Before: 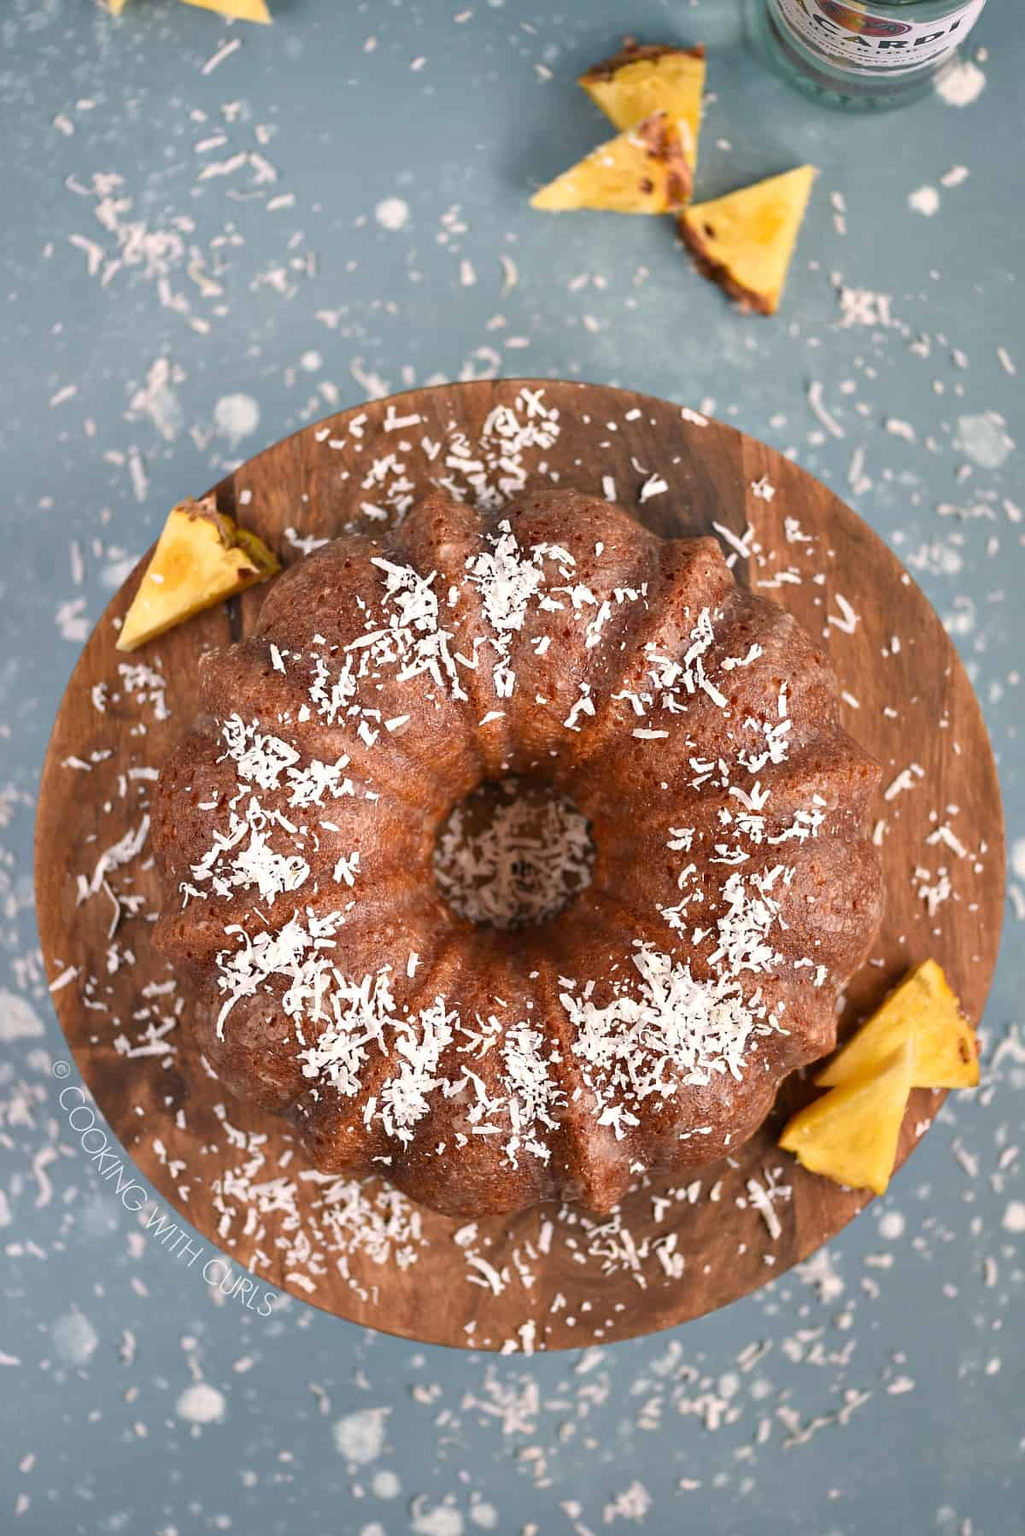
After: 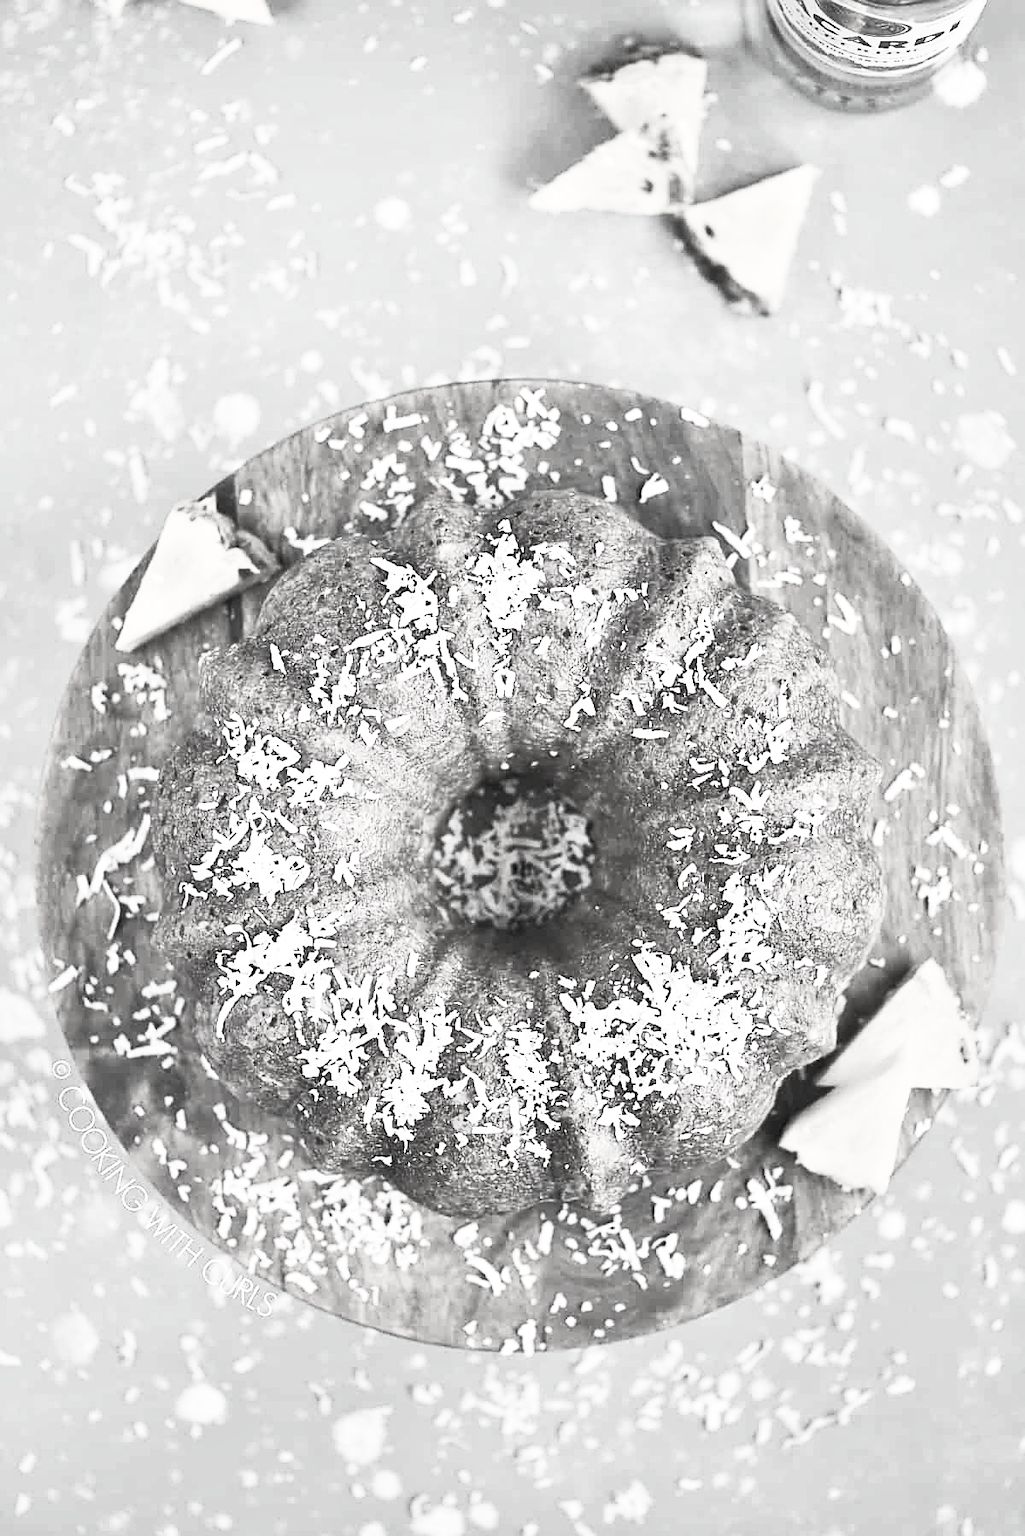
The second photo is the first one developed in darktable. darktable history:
sharpen: on, module defaults
tone equalizer: -8 EV 1.03 EV, -7 EV 1 EV, -6 EV 1.01 EV, -5 EV 0.982 EV, -4 EV 1.01 EV, -3 EV 0.727 EV, -2 EV 0.522 EV, -1 EV 0.237 EV
contrast brightness saturation: contrast 0.538, brightness 0.464, saturation -0.983
